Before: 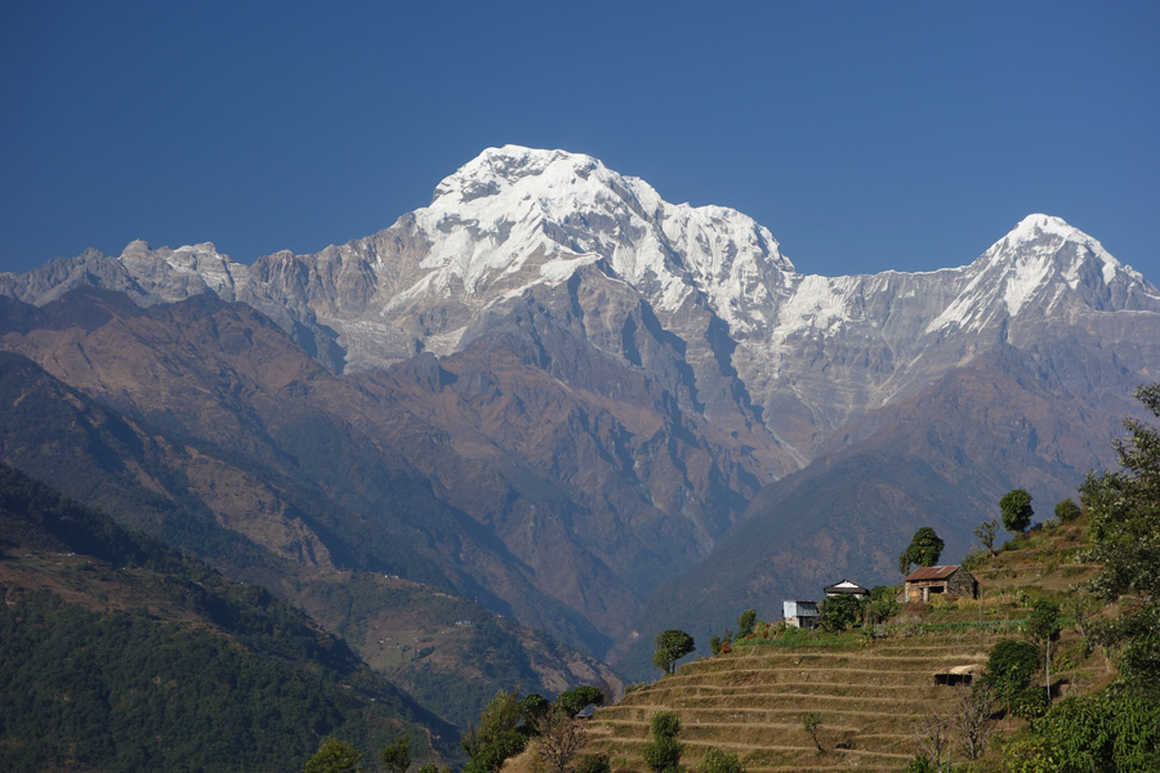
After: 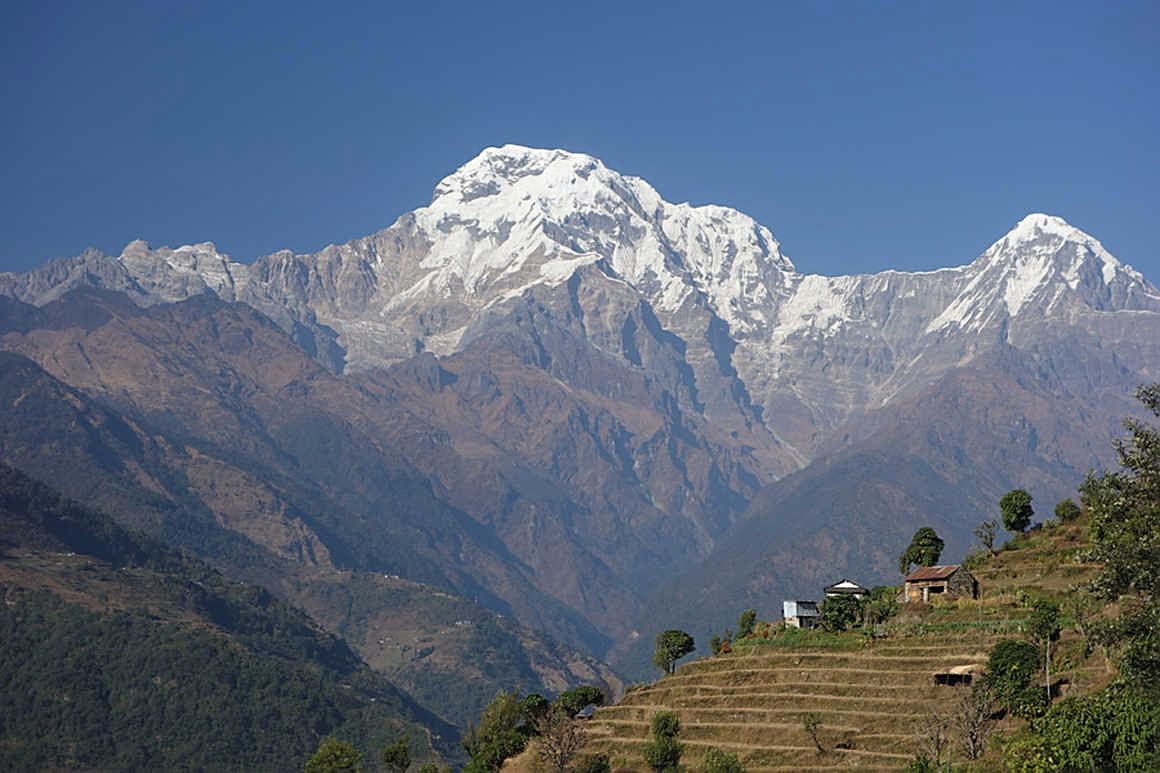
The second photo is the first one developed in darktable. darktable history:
sharpen: on, module defaults
contrast brightness saturation: contrast 0.055, brightness 0.066, saturation 0.005
